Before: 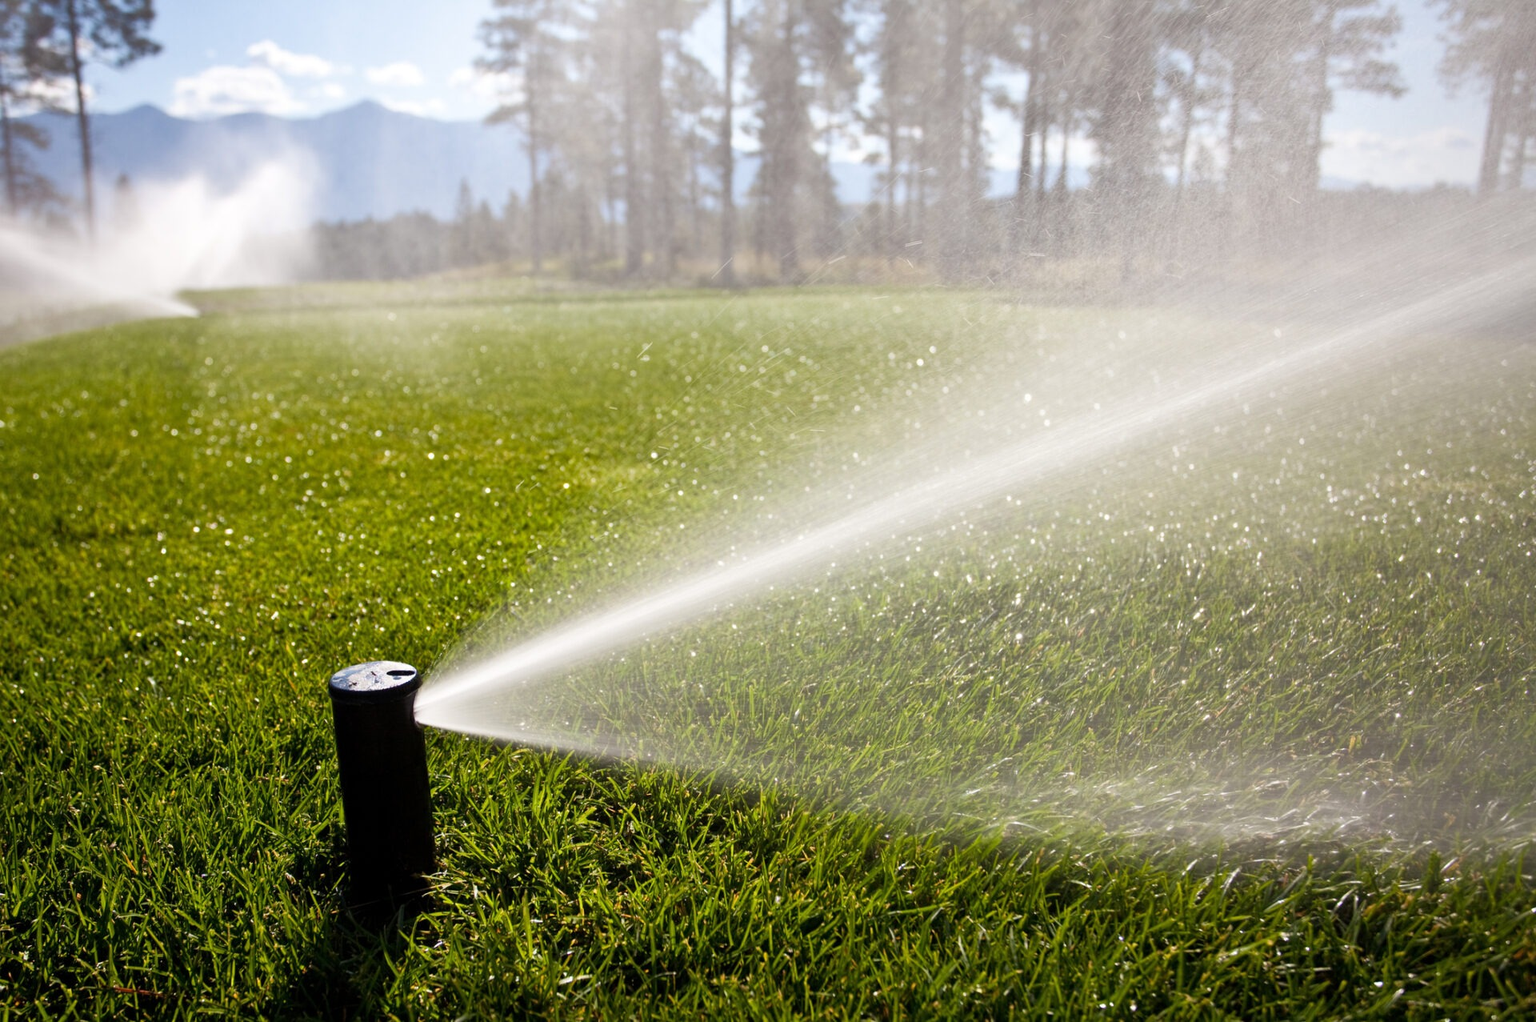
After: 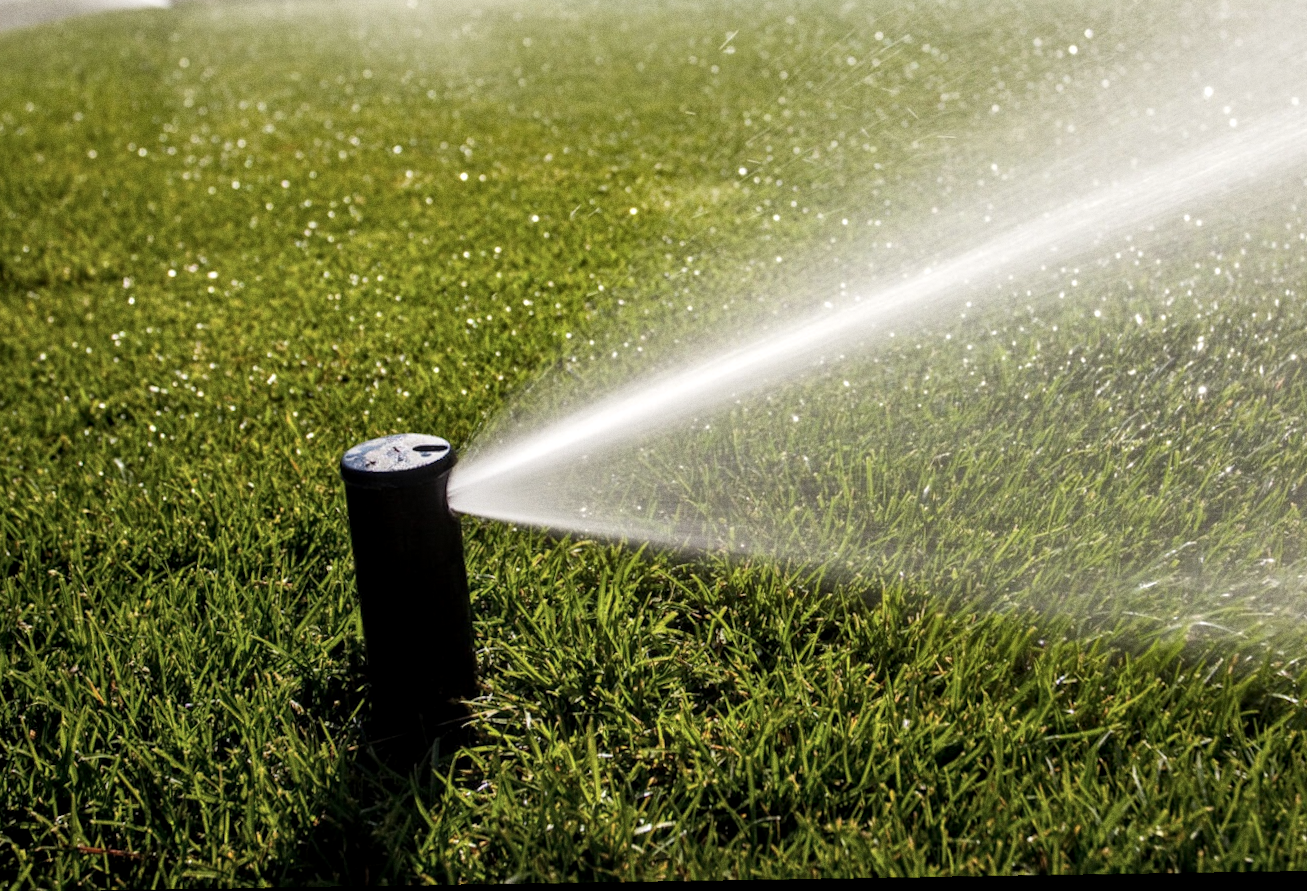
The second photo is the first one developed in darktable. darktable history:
rotate and perspective: rotation -1.75°, automatic cropping off
crop and rotate: angle -0.82°, left 3.85%, top 31.828%, right 27.992%
color correction: saturation 0.85
local contrast: on, module defaults
grain: coarseness 7.08 ISO, strength 21.67%, mid-tones bias 59.58%
